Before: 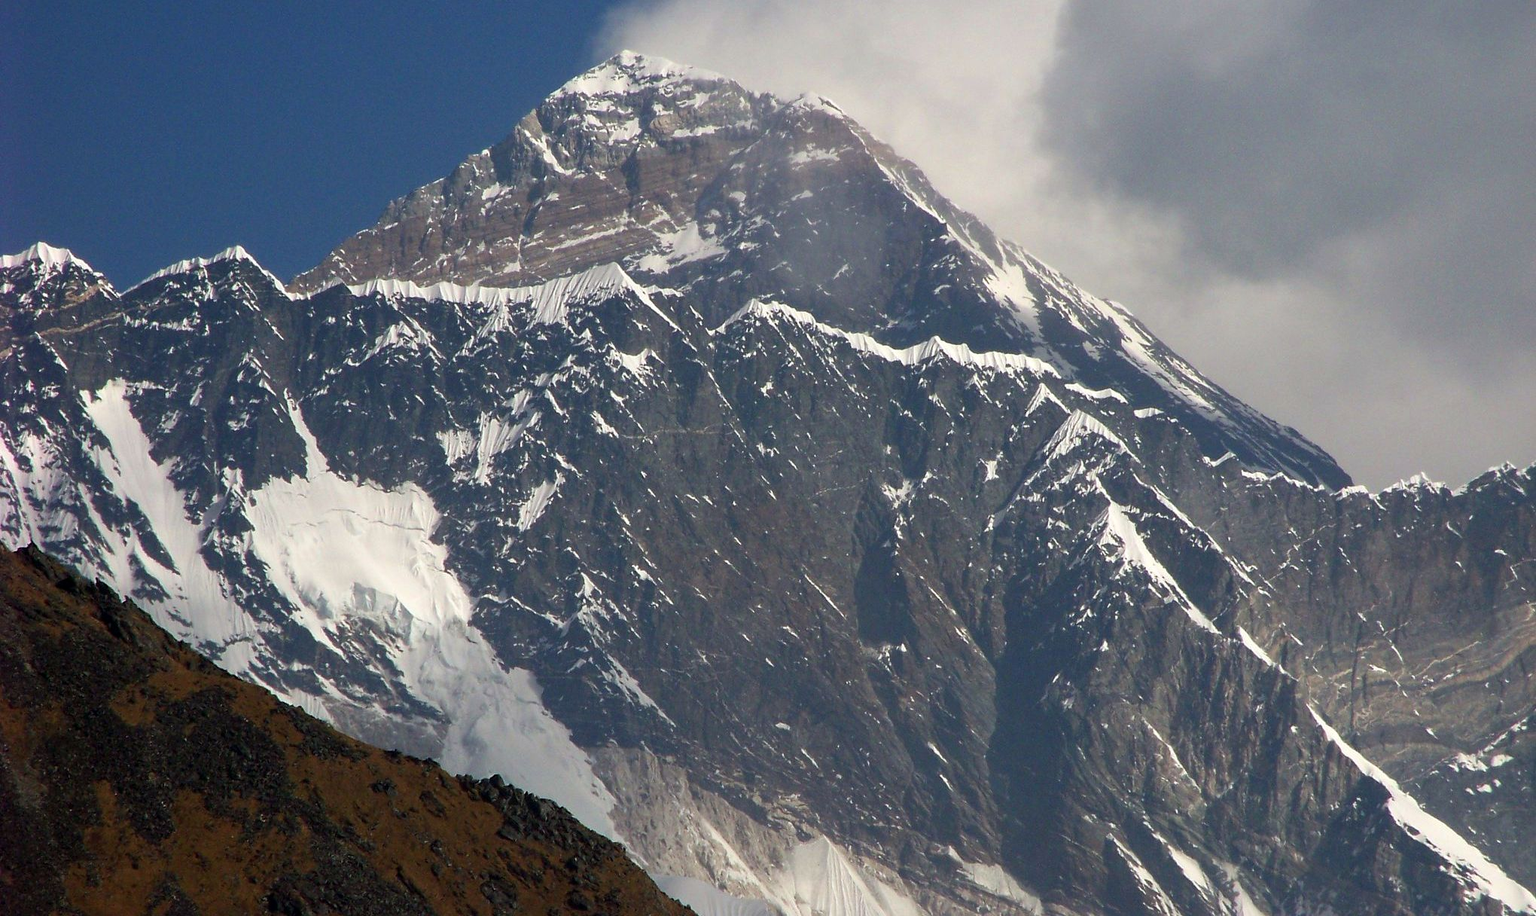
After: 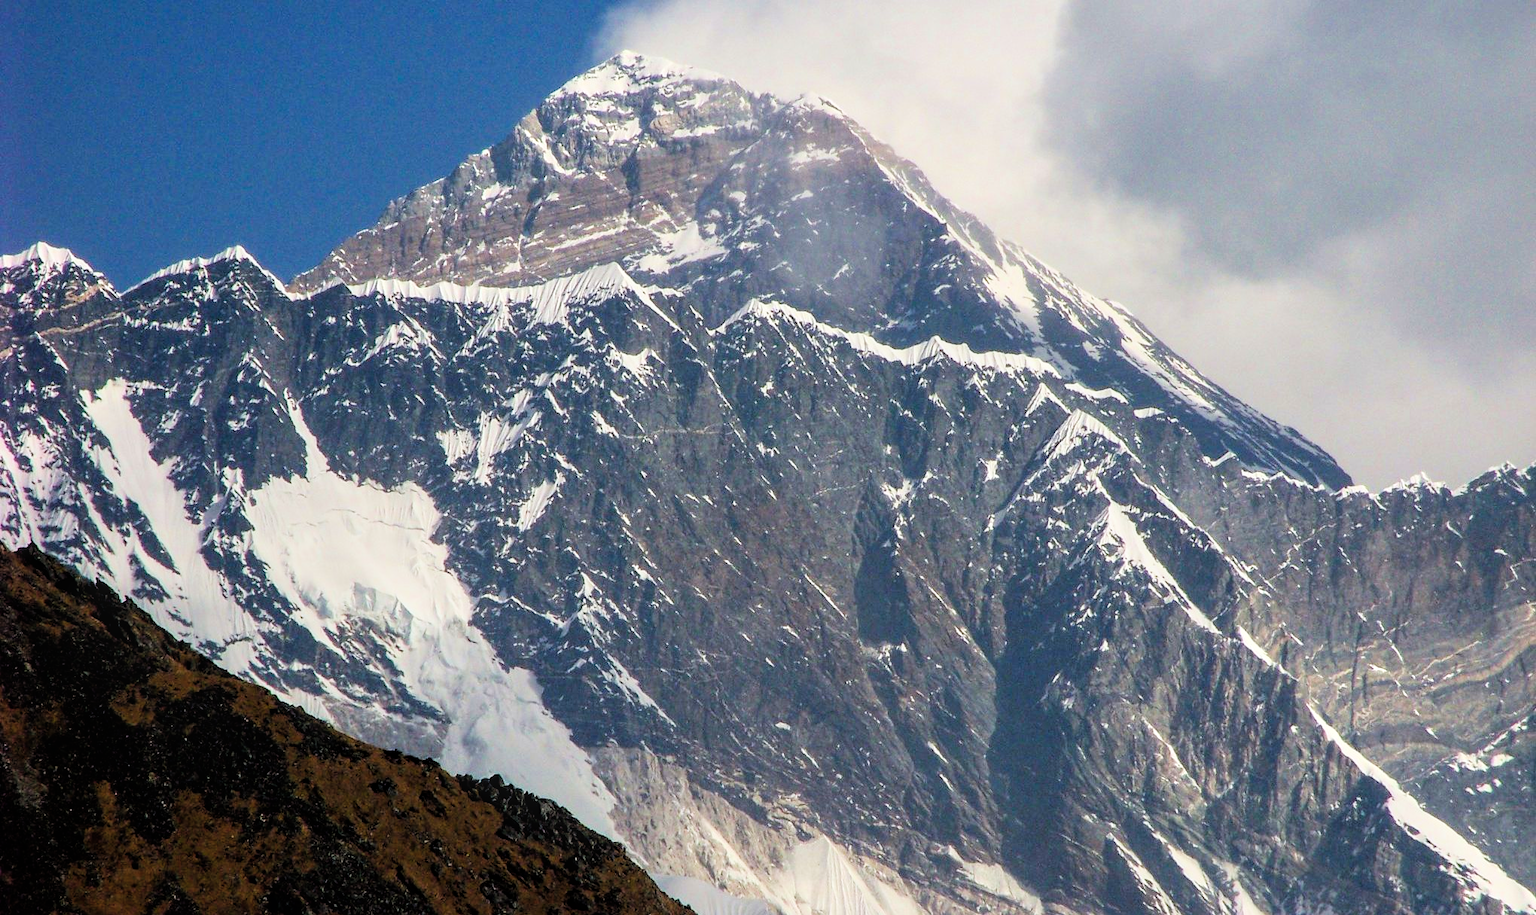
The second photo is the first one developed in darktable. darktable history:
exposure "scene-referred default": black level correction 0, exposure 0.7 EV, compensate exposure bias true, compensate highlight preservation false
color balance rgb: perceptual saturation grading › global saturation 20%, global vibrance 20%
filmic rgb: black relative exposure -5 EV, hardness 2.88, contrast 1.3
local contrast: on, module defaults
